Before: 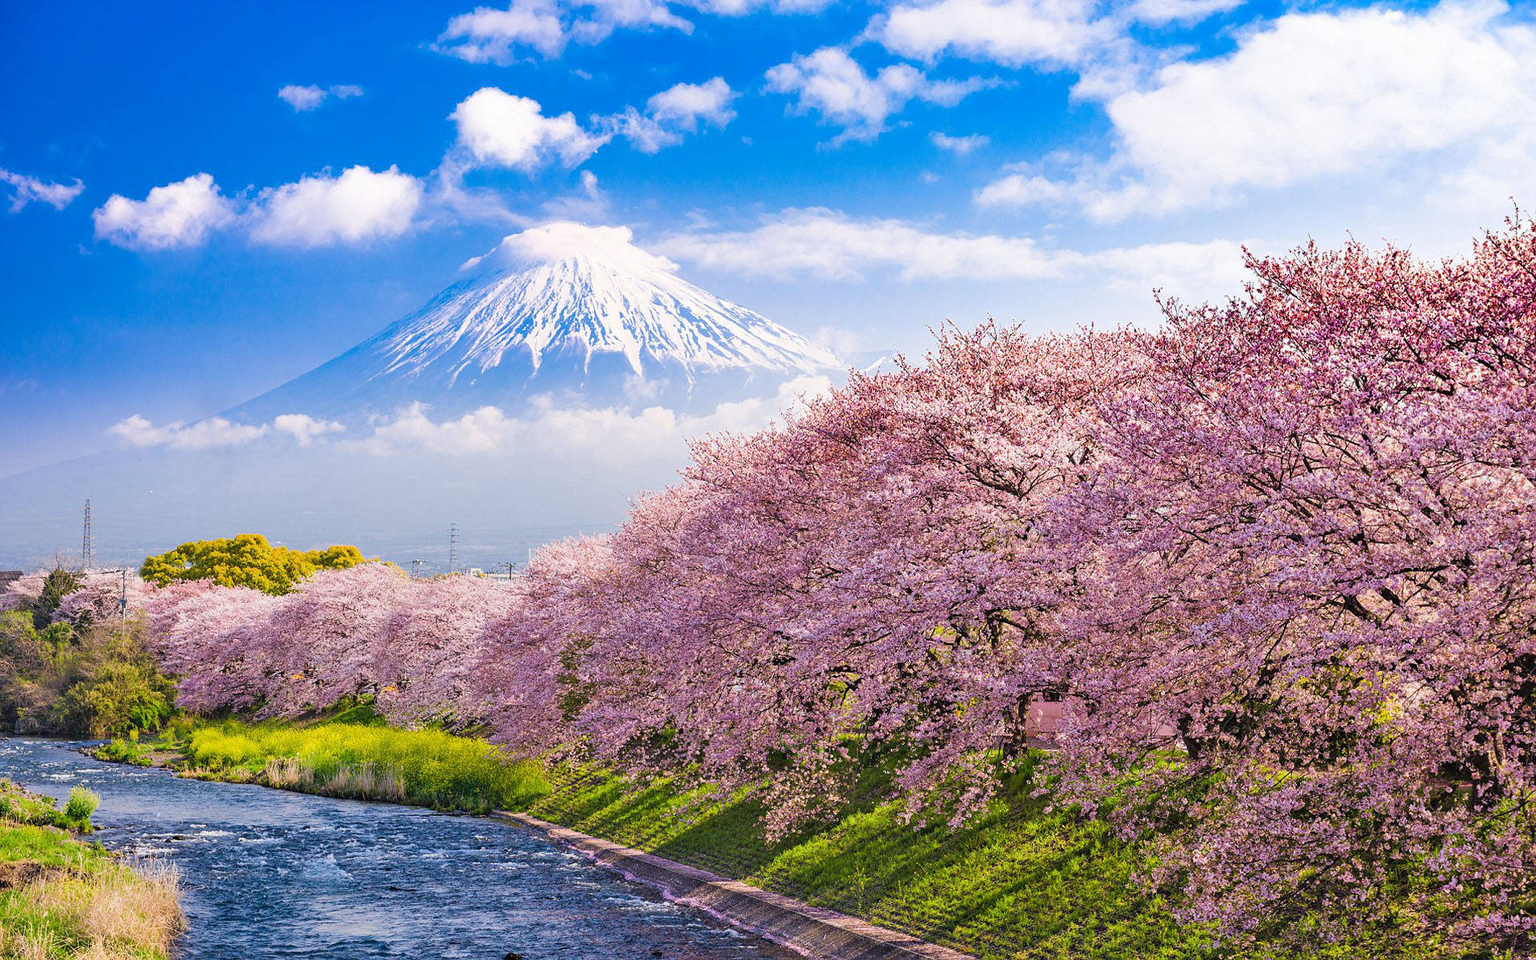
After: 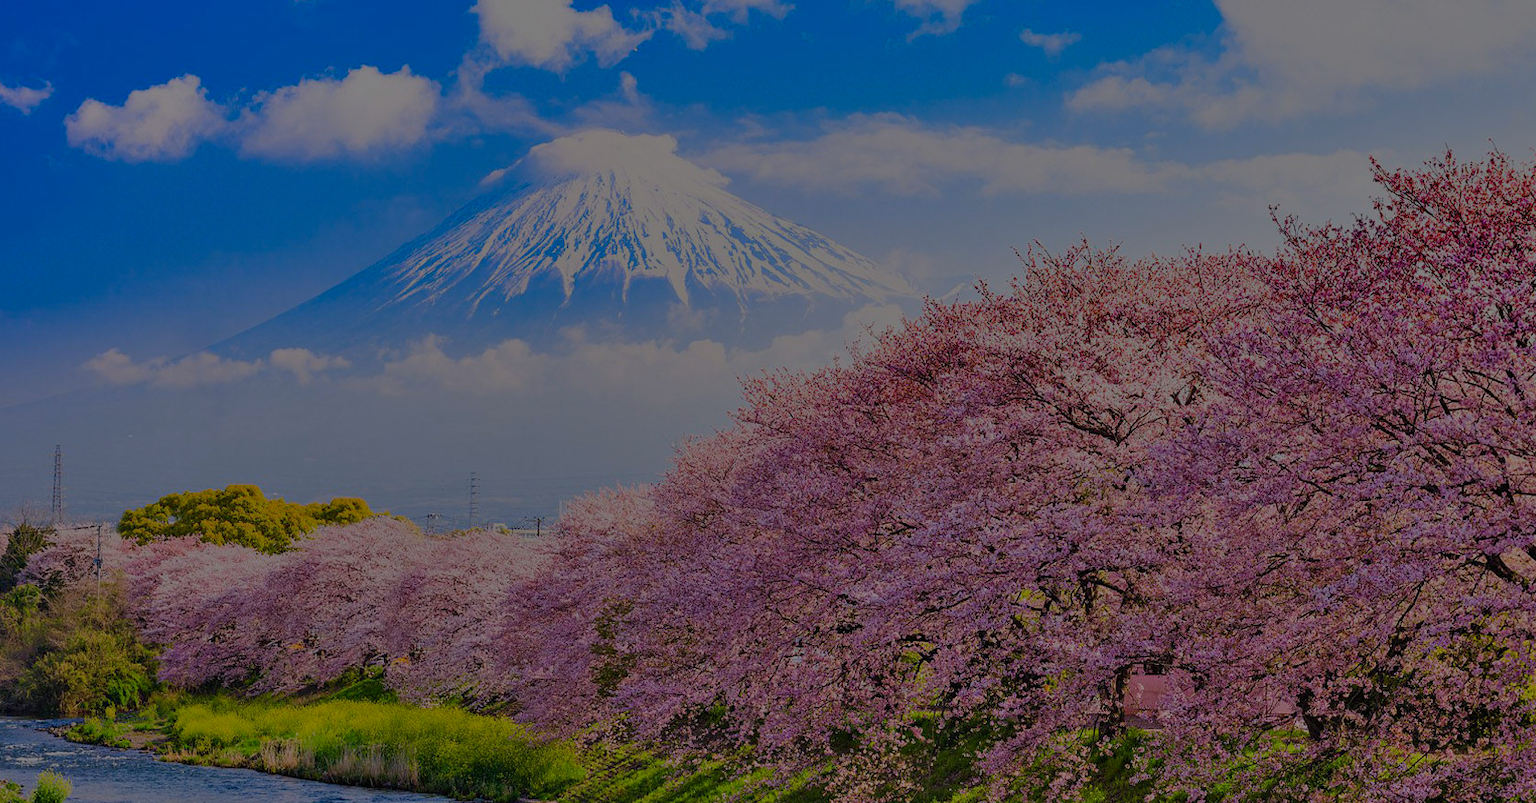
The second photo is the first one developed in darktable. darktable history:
shadows and highlights: shadows 43.71, white point adjustment -1.46, soften with gaussian
base curve: preserve colors none
color balance rgb: perceptual brilliance grading › global brilliance -48.39%
crop and rotate: left 2.425%, top 11.305%, right 9.6%, bottom 15.08%
contrast brightness saturation: saturation 0.5
